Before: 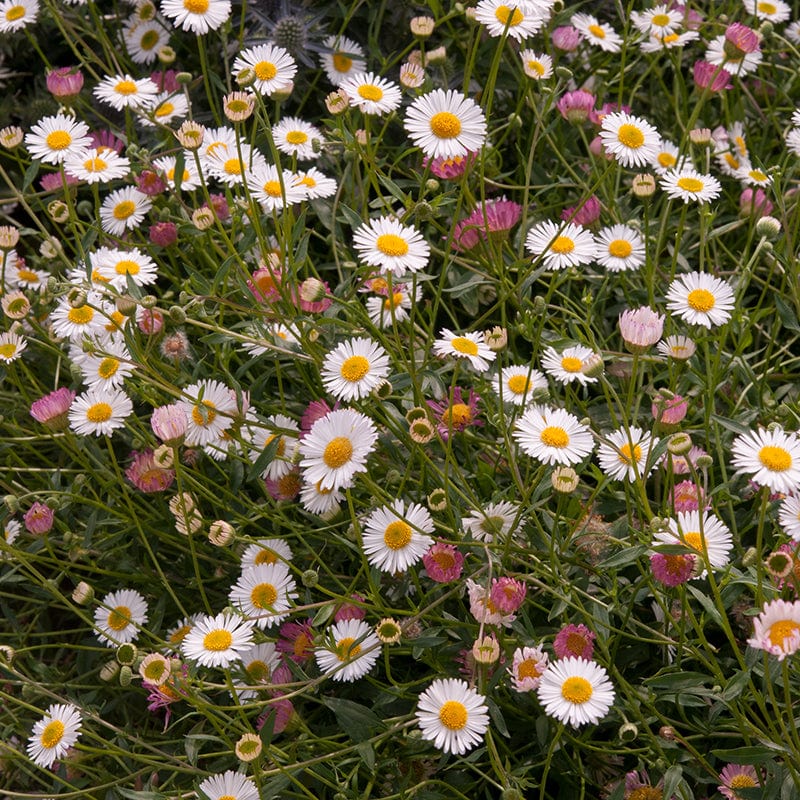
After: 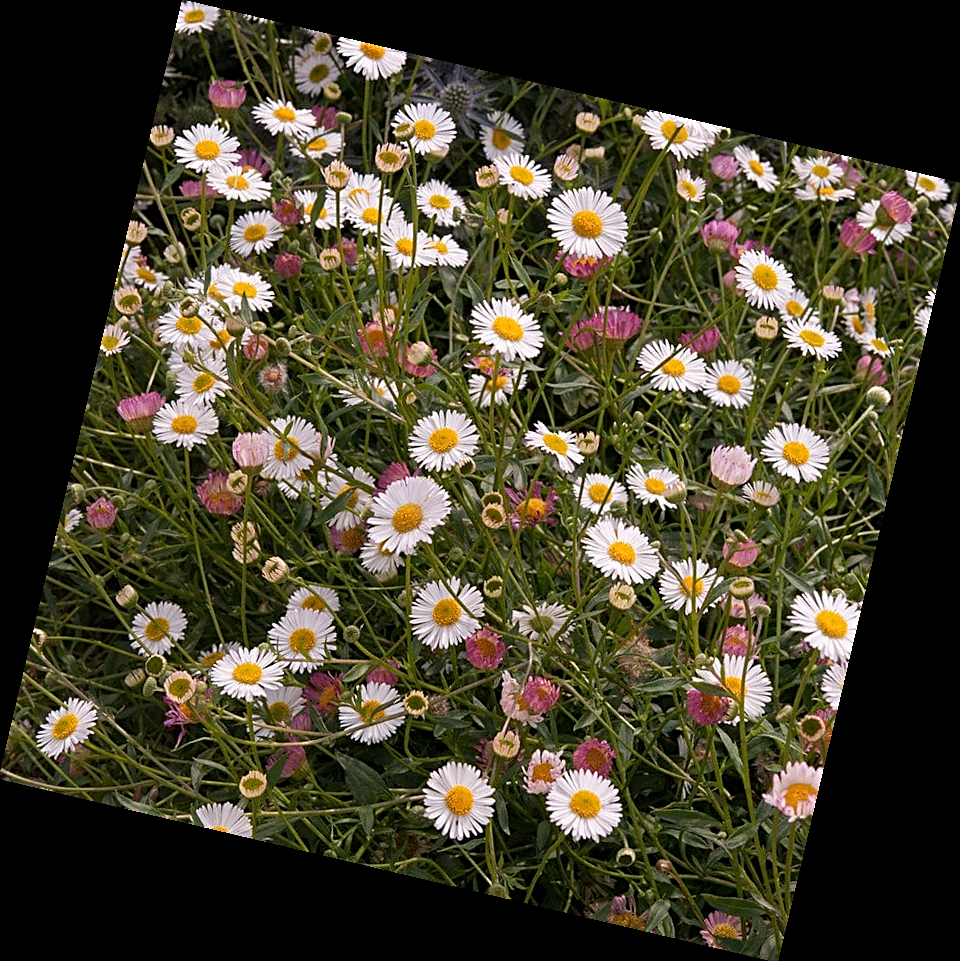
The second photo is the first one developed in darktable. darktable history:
crop and rotate: left 0.126%
sharpen: radius 2.767
rotate and perspective: rotation 13.27°, automatic cropping off
